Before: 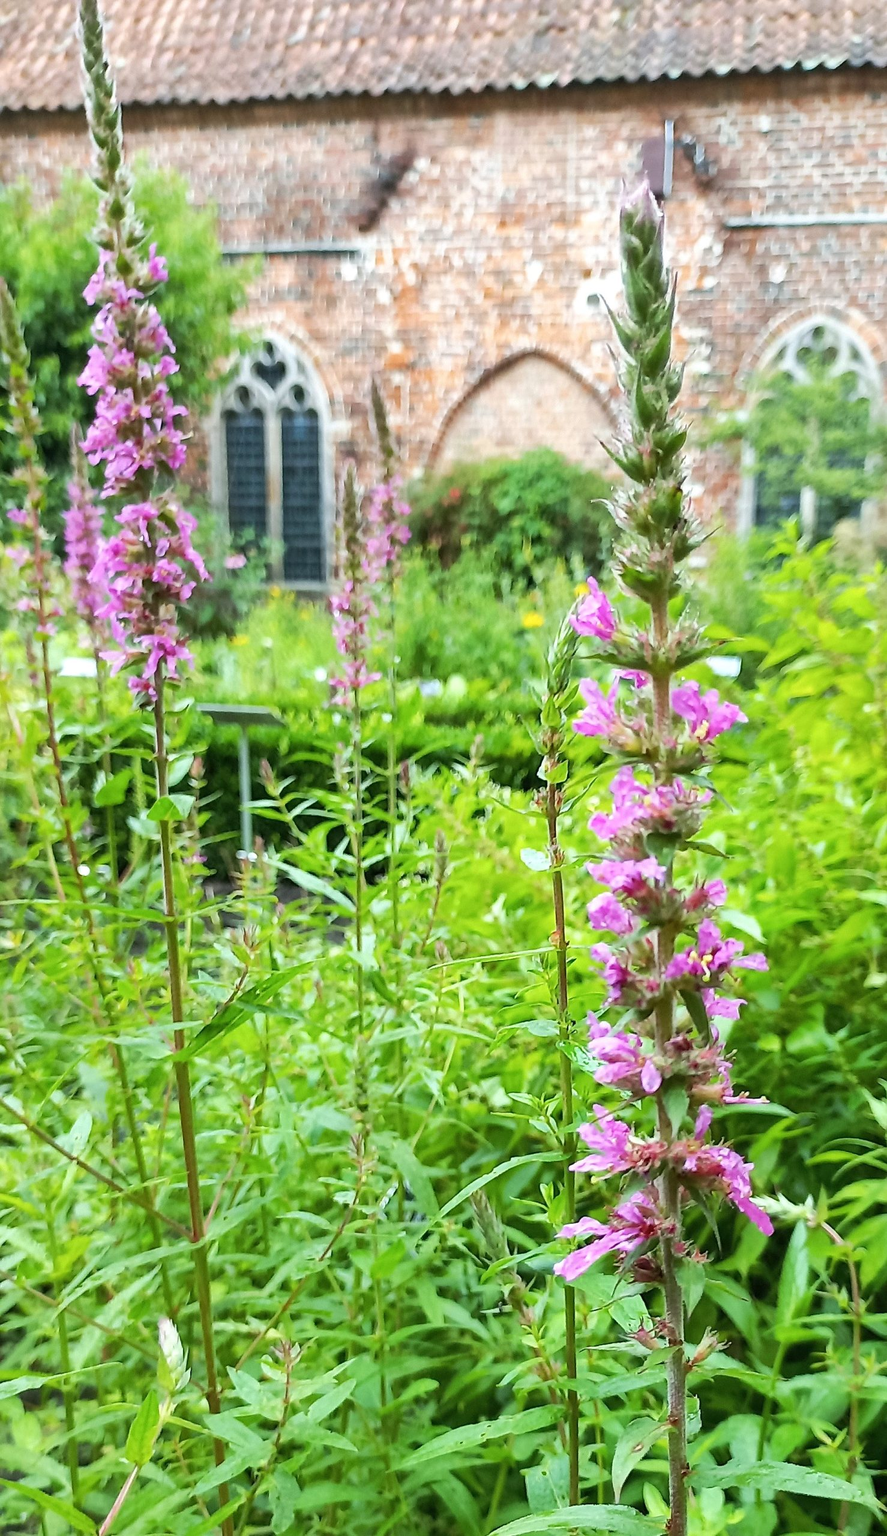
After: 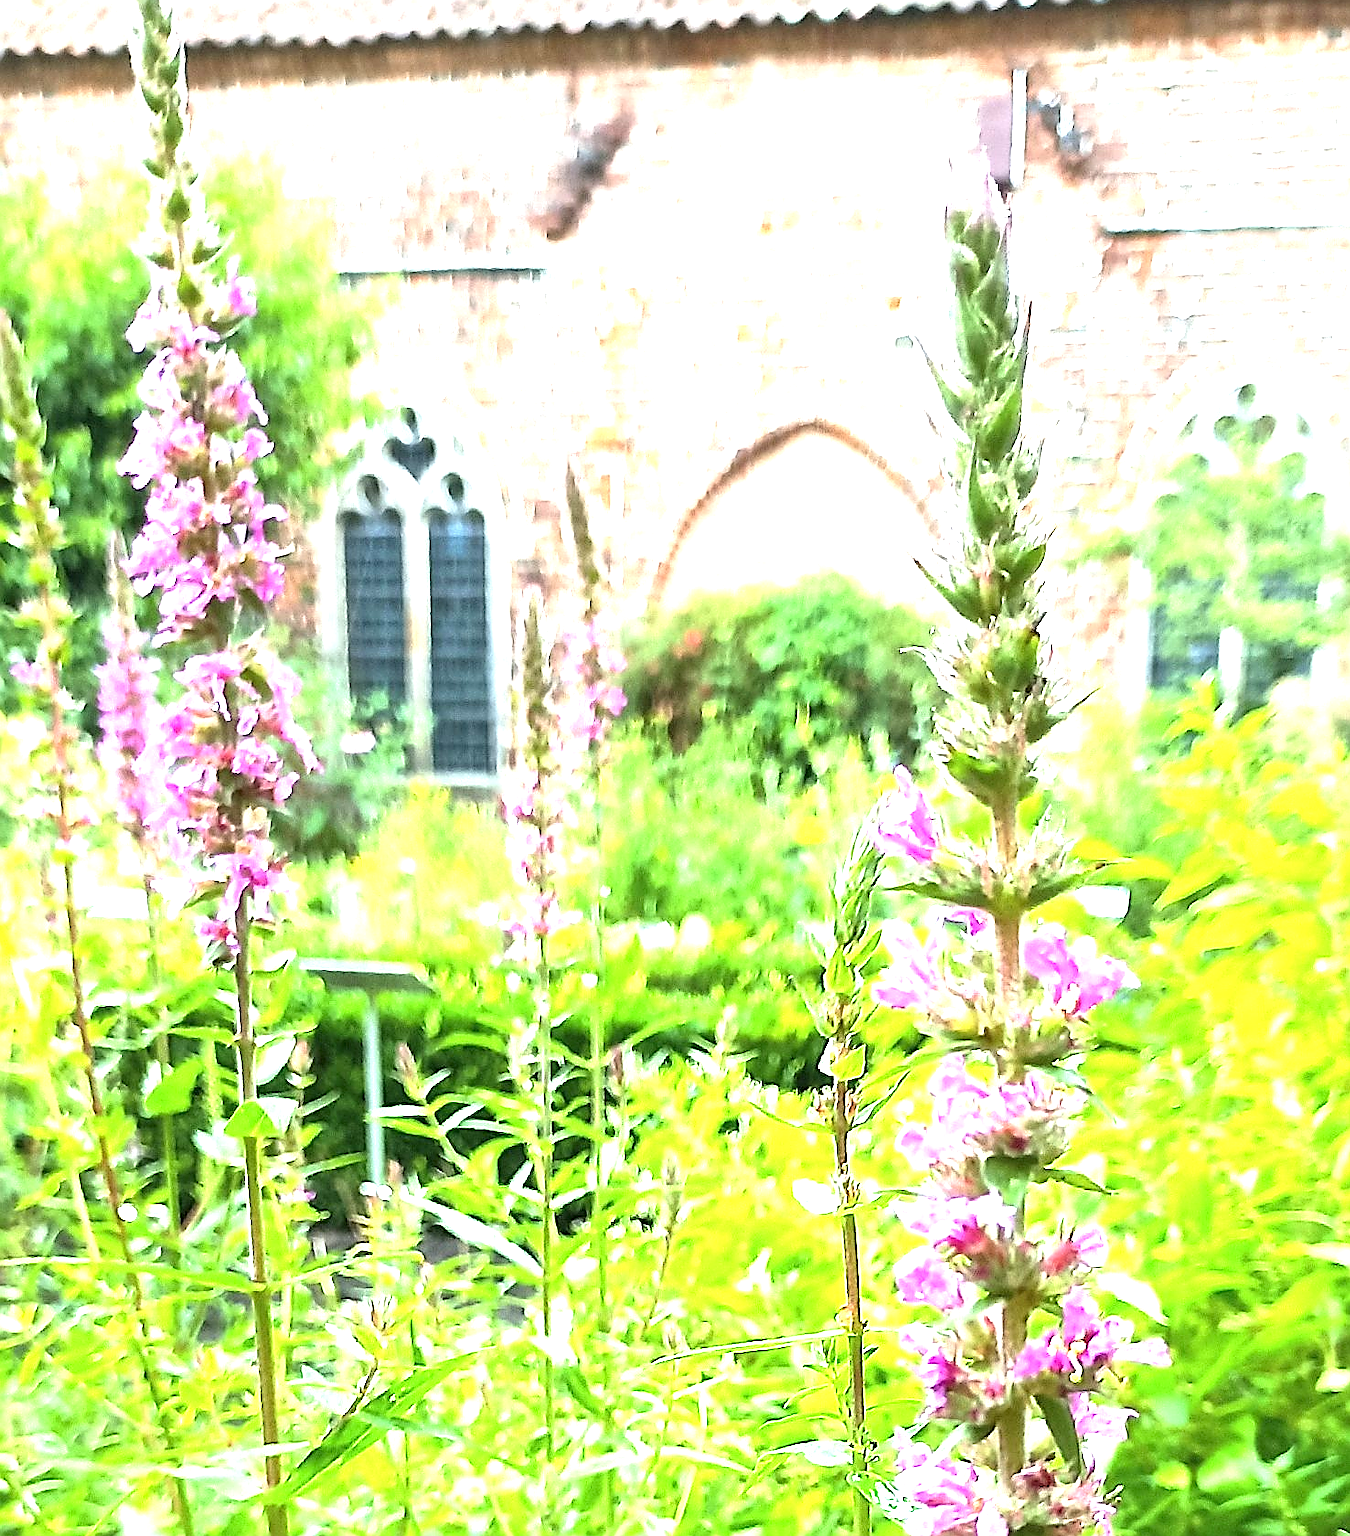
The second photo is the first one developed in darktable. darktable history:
exposure: black level correction 0, exposure 1.379 EV, compensate exposure bias true, compensate highlight preservation false
sharpen: radius 1.4, amount 1.25, threshold 0.7
crop and rotate: top 4.848%, bottom 29.503%
